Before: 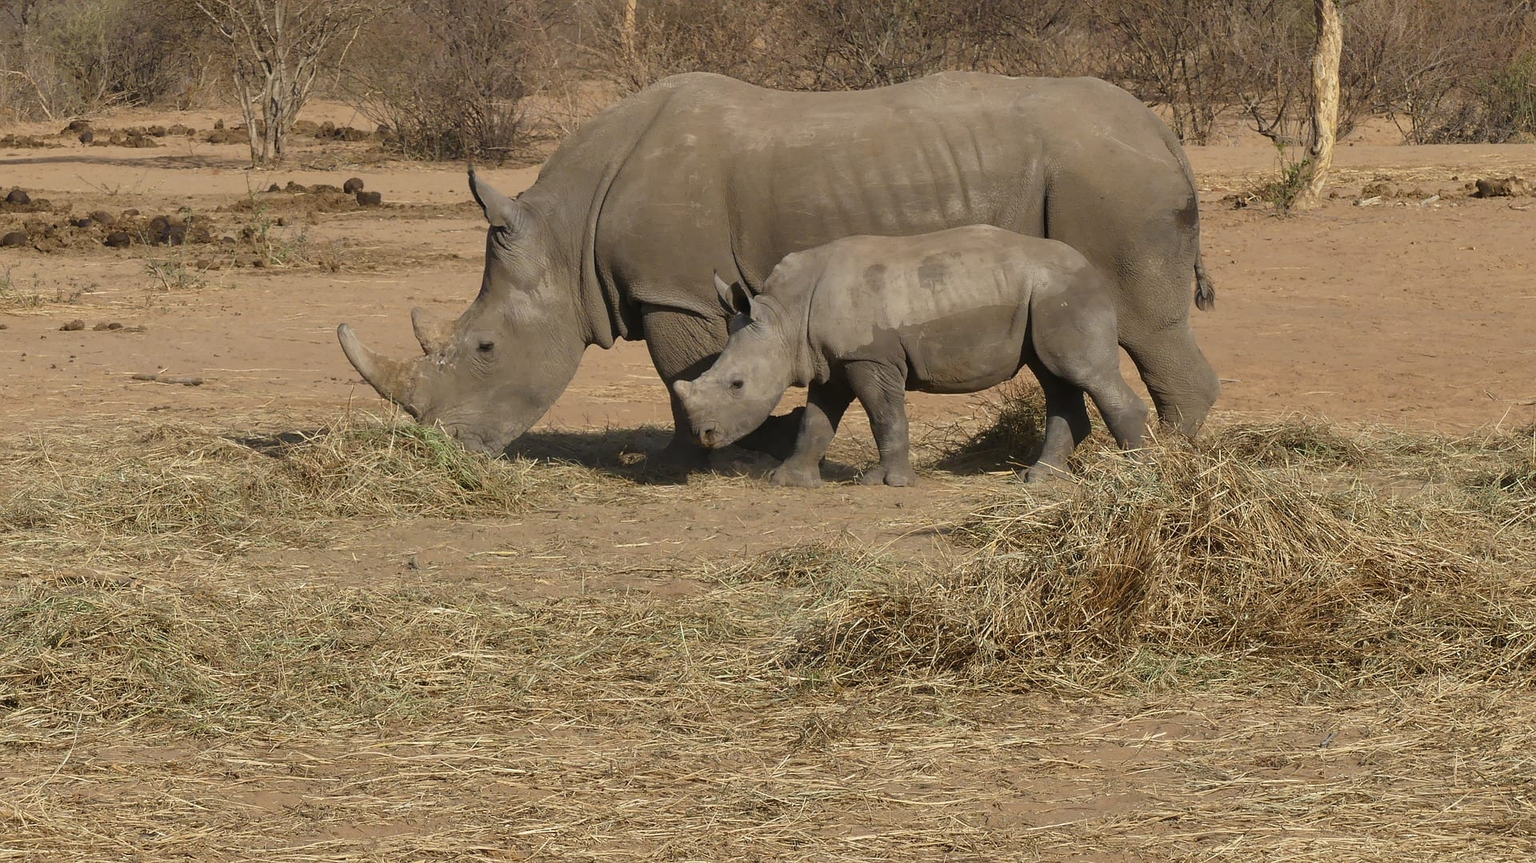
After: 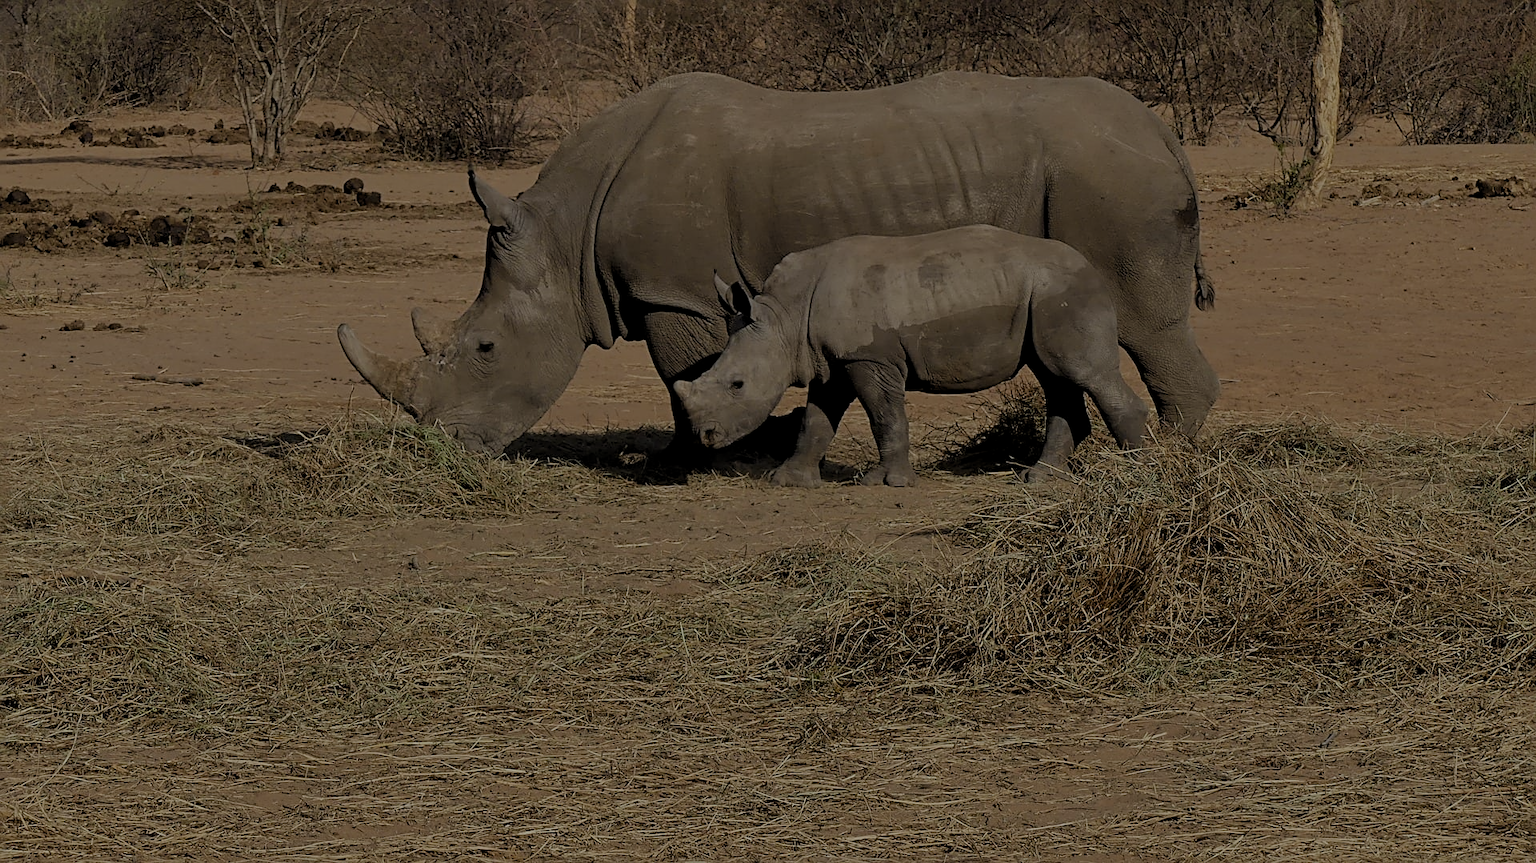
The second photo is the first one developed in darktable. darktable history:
sharpen: radius 3.119
tone curve: curves: ch0 [(0.047, 0) (0.292, 0.352) (0.657, 0.678) (1, 0.958)], color space Lab, linked channels, preserve colors none
exposure: exposure -2.002 EV, compensate highlight preservation false
rgb levels: preserve colors max RGB
